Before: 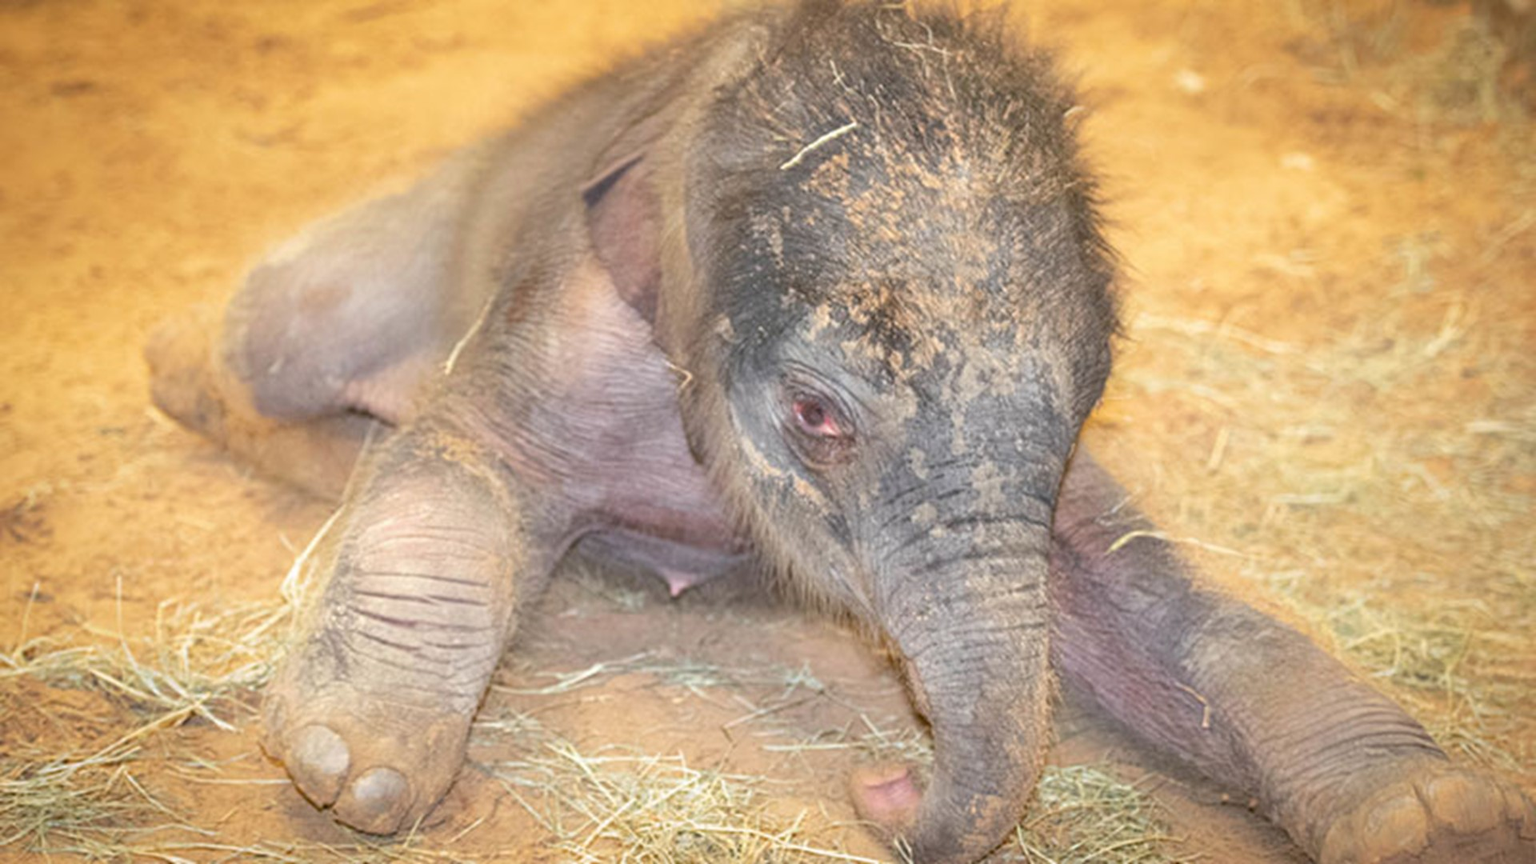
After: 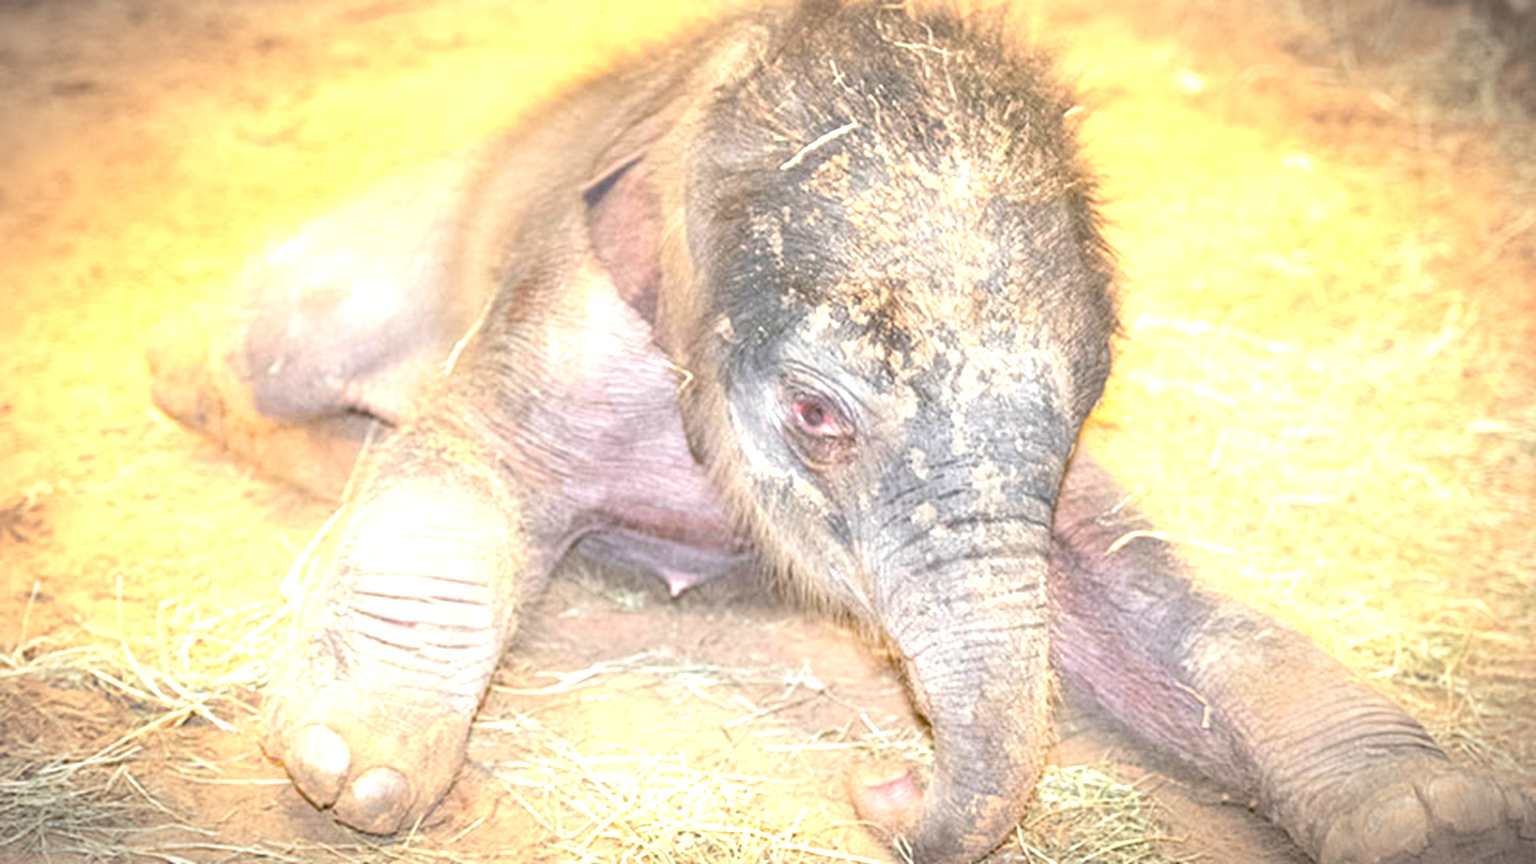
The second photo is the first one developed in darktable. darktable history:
exposure: black level correction 0, exposure 1.095 EV, compensate highlight preservation false
vignetting: fall-off radius 69.35%, saturation -0.643, automatic ratio true, dithering 8-bit output
